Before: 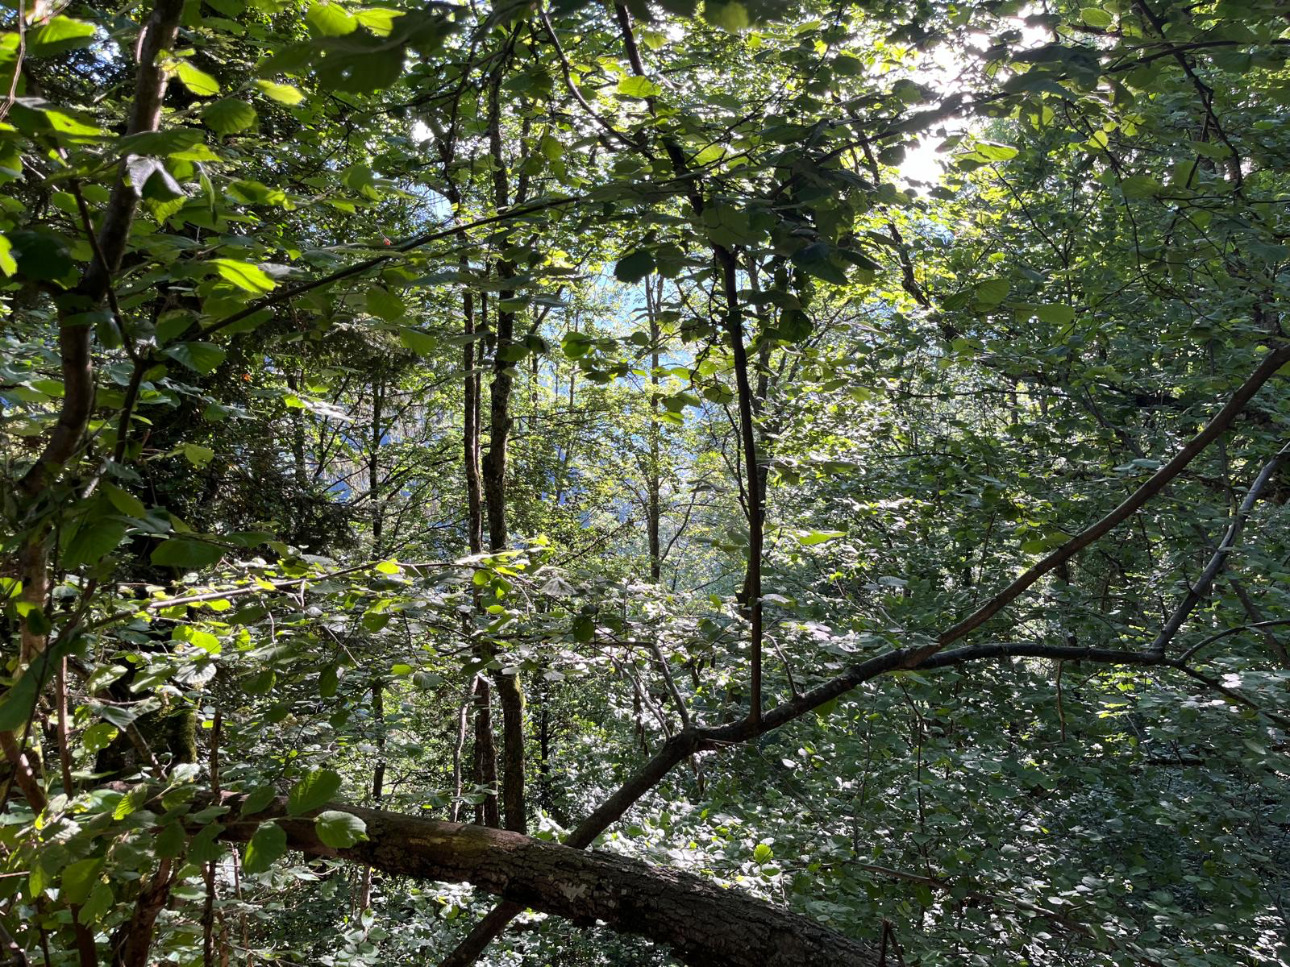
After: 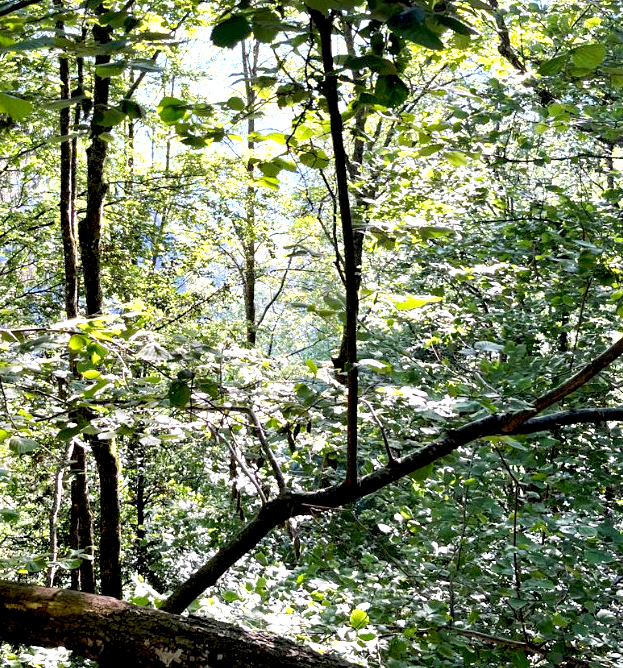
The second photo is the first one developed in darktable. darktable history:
crop: left 31.389%, top 24.329%, right 20.3%, bottom 6.581%
tone curve: curves: ch0 [(0, 0) (0.003, 0.019) (0.011, 0.022) (0.025, 0.03) (0.044, 0.049) (0.069, 0.08) (0.1, 0.111) (0.136, 0.144) (0.177, 0.189) (0.224, 0.23) (0.277, 0.285) (0.335, 0.356) (0.399, 0.428) (0.468, 0.511) (0.543, 0.597) (0.623, 0.682) (0.709, 0.773) (0.801, 0.865) (0.898, 0.945) (1, 1)], preserve colors none
exposure: black level correction 0.01, exposure 1 EV, compensate exposure bias true, compensate highlight preservation false
